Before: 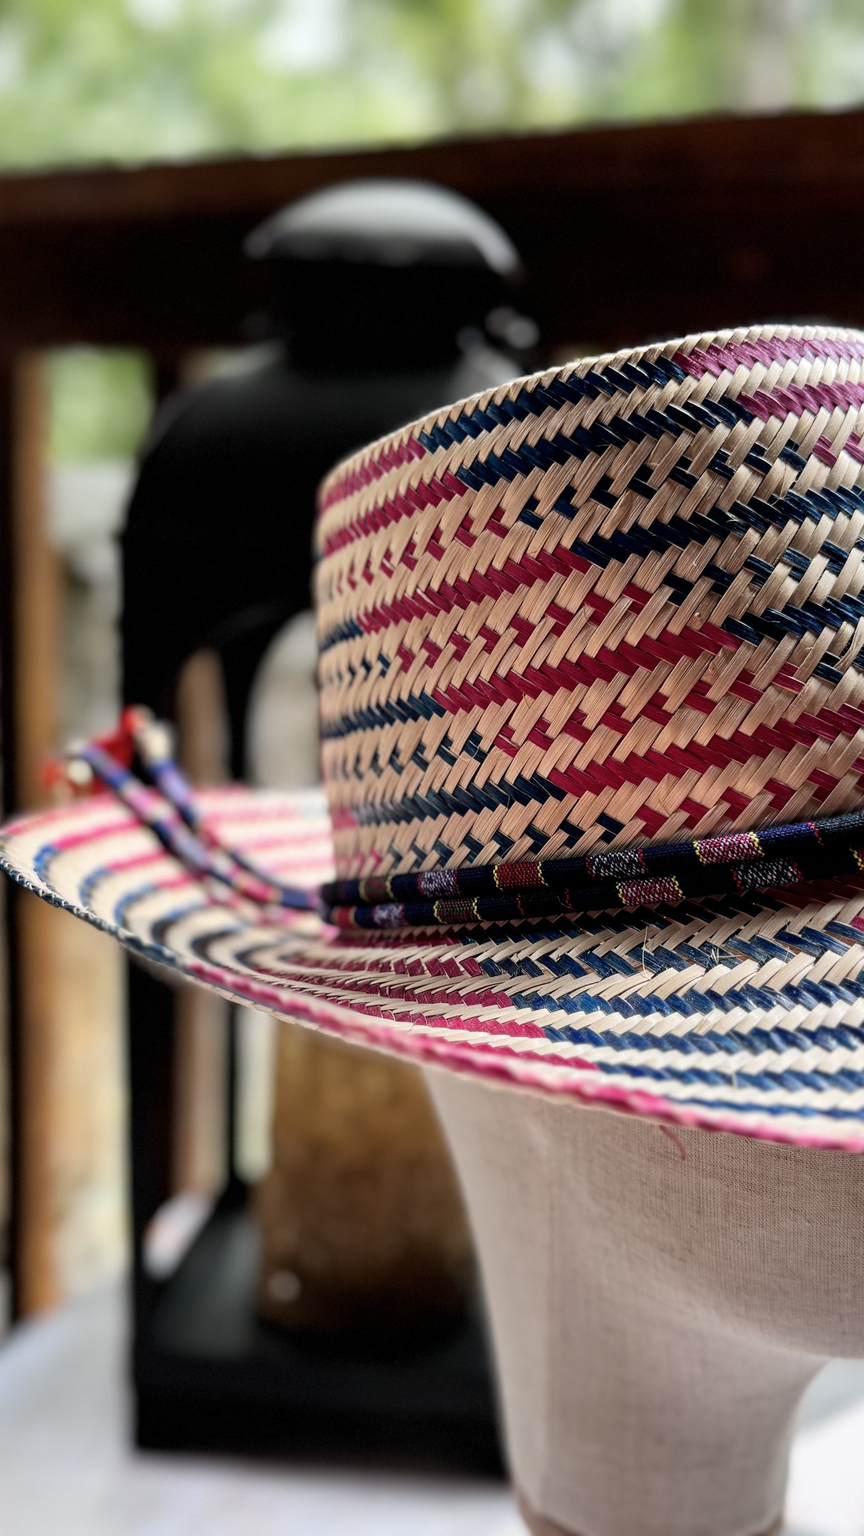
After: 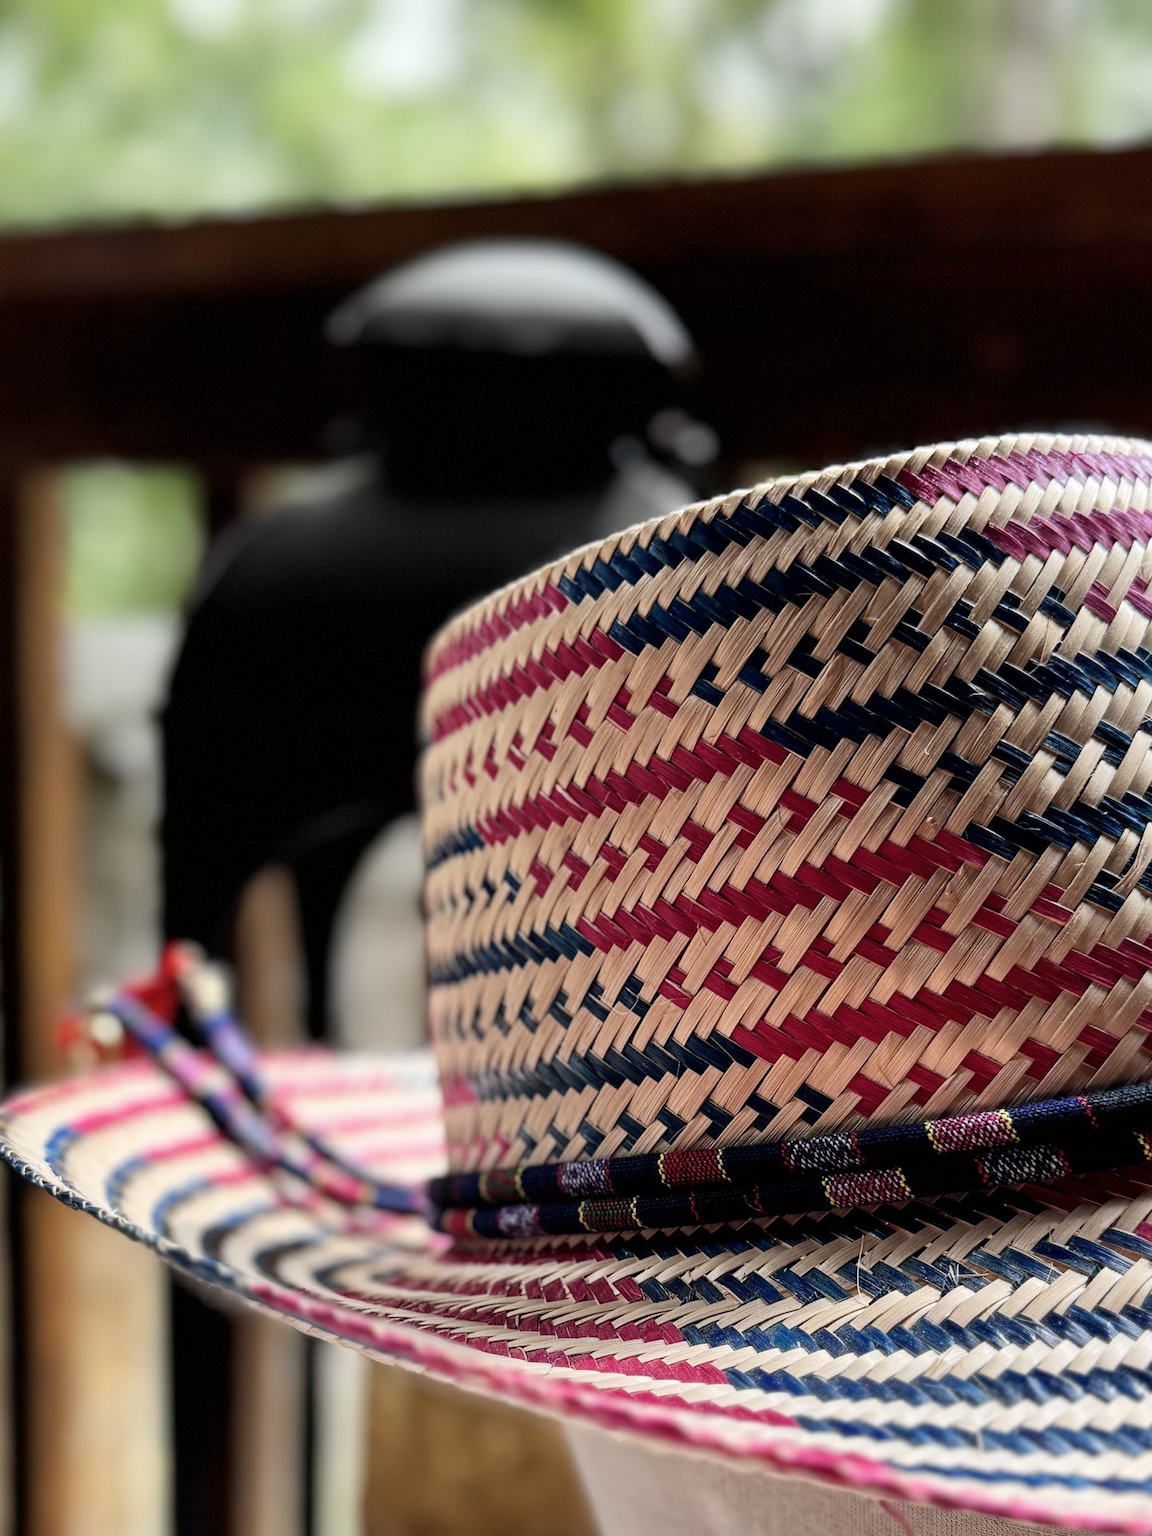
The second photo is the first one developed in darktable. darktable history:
crop: bottom 24.993%
